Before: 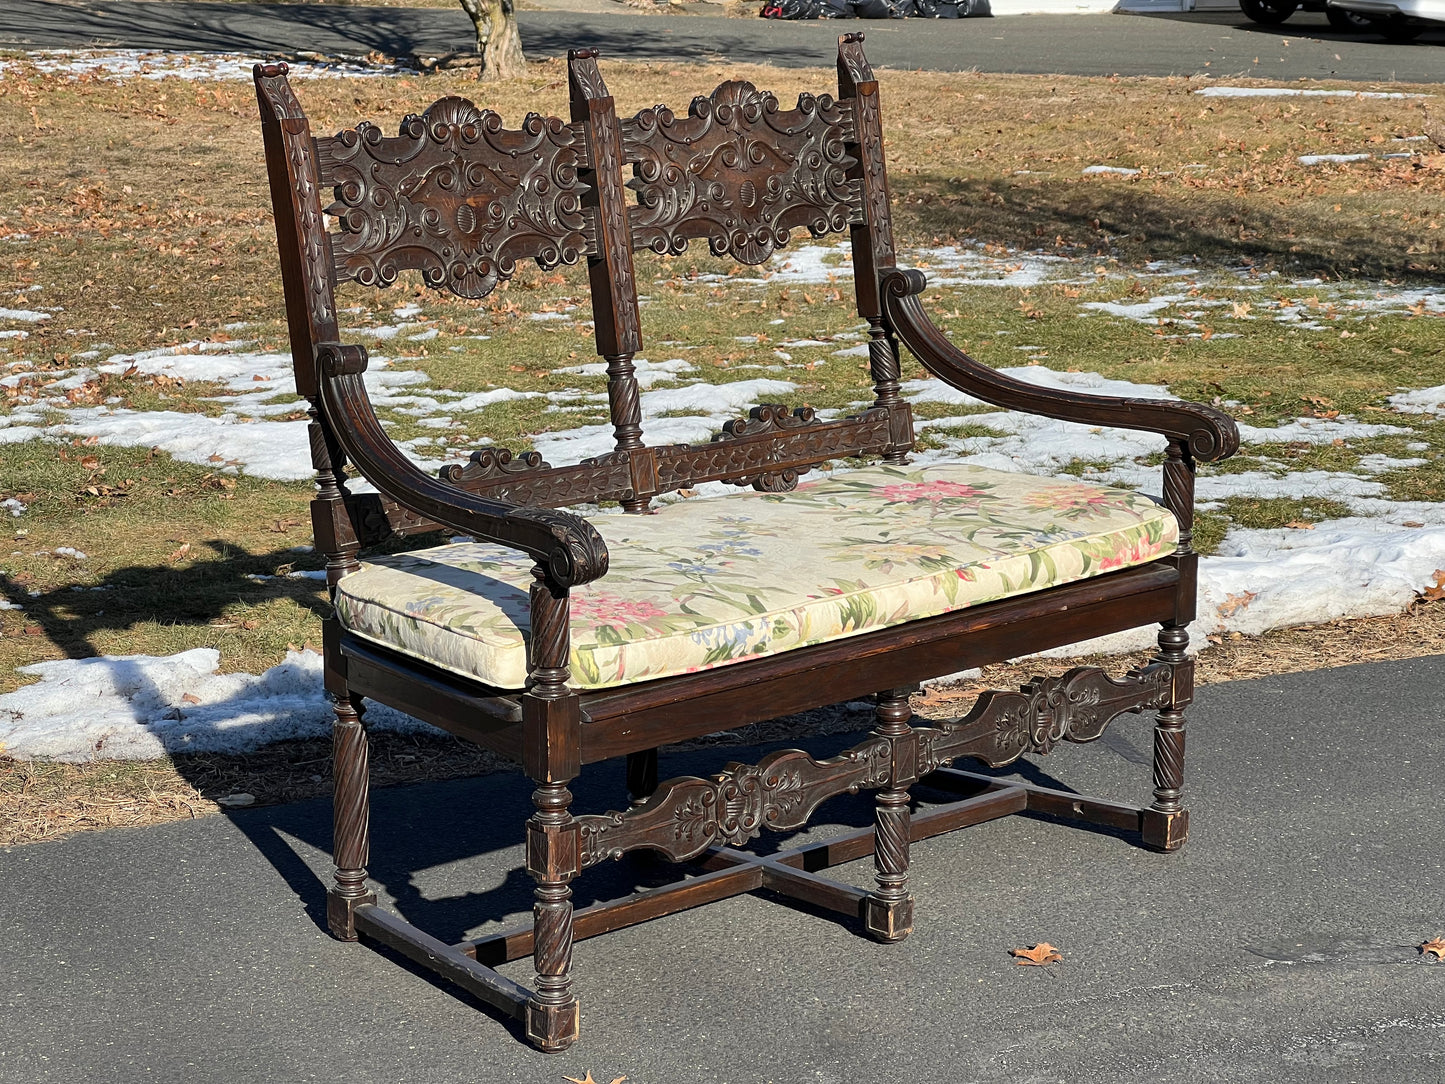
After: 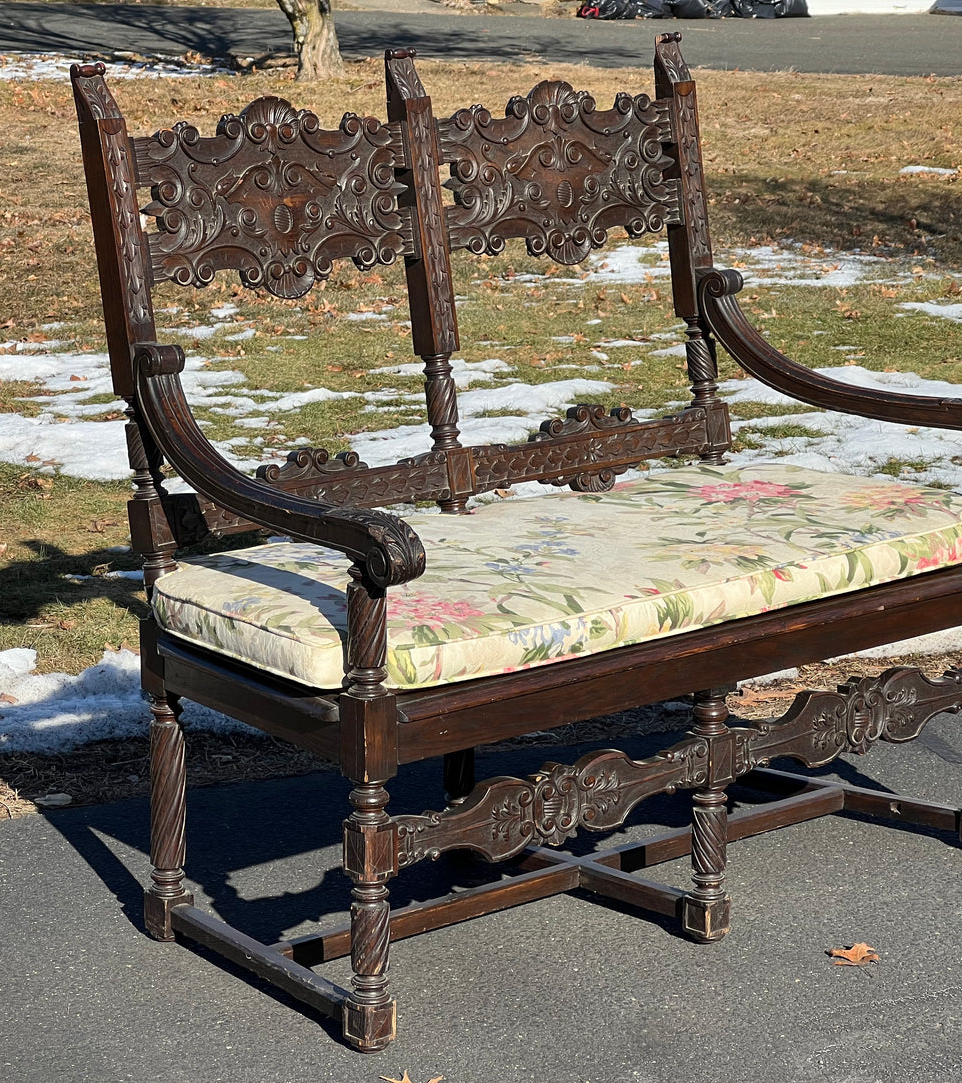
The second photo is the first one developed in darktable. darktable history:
crop and rotate: left 12.733%, right 20.638%
